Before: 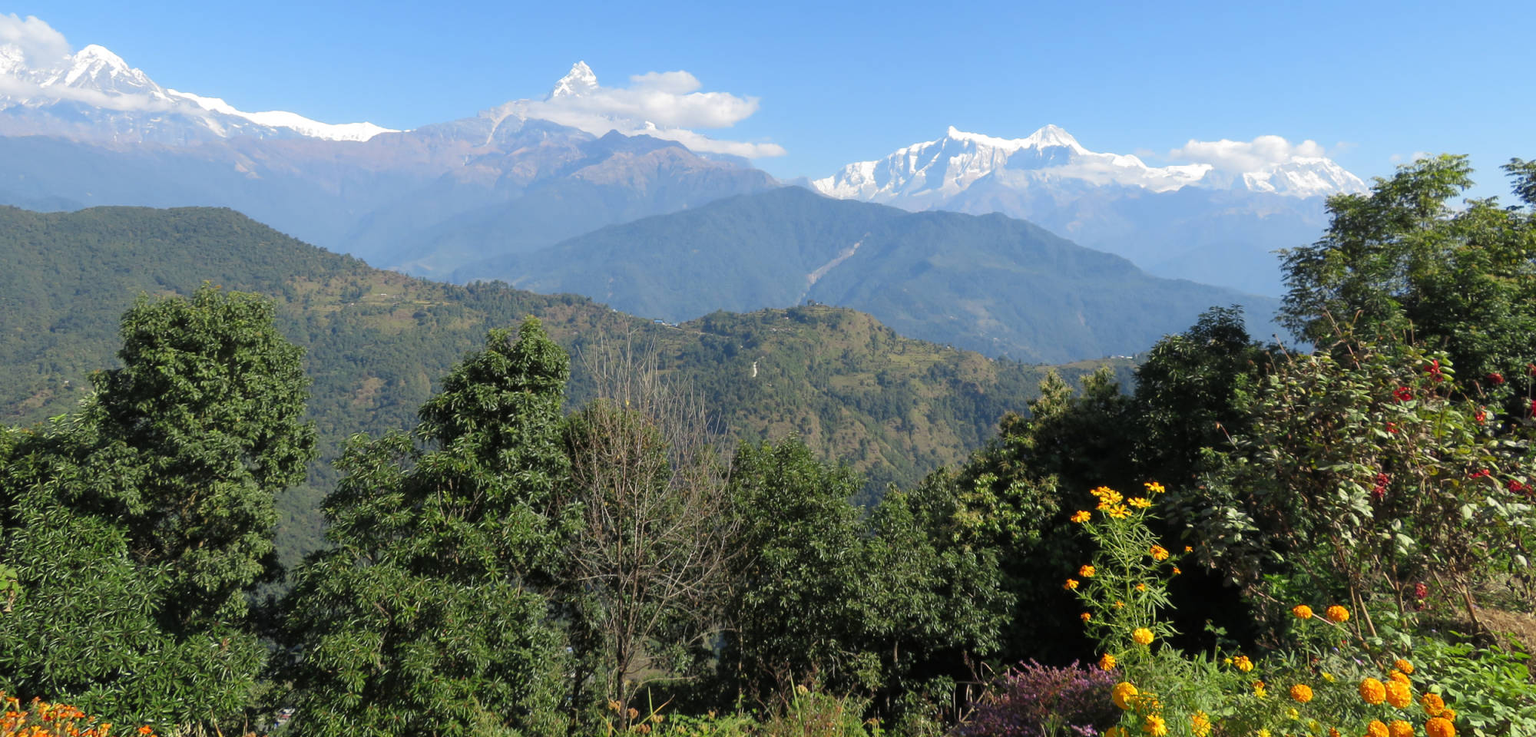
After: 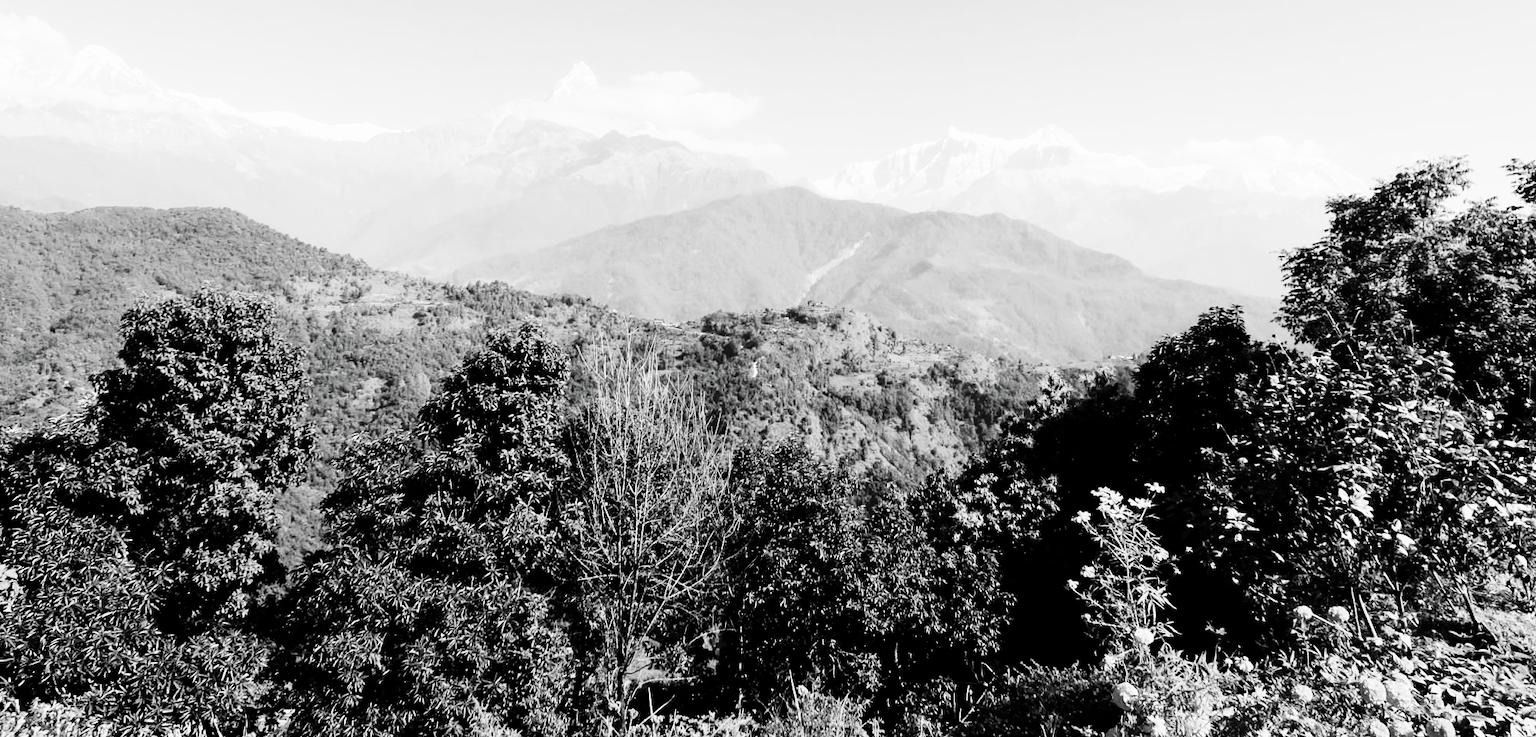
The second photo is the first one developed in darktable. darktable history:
exposure: exposure 0.6 EV, compensate highlight preservation false
filmic rgb: black relative exposure -5.12 EV, white relative exposure 3.54 EV, hardness 3.18, contrast 1.297, highlights saturation mix -48.86%, add noise in highlights 0.001, preserve chrominance no, color science v3 (2019), use custom middle-gray values true, contrast in highlights soft
color balance rgb: global offset › luminance -0.54%, global offset › chroma 0.908%, global offset › hue 173.79°, perceptual saturation grading › global saturation 39.983%
color zones: curves: ch0 [(0, 0.5) (0.125, 0.4) (0.25, 0.5) (0.375, 0.4) (0.5, 0.4) (0.625, 0.35) (0.75, 0.35) (0.875, 0.5)]; ch1 [(0, 0.35) (0.125, 0.45) (0.25, 0.35) (0.375, 0.35) (0.5, 0.35) (0.625, 0.35) (0.75, 0.45) (0.875, 0.35)]; ch2 [(0, 0.6) (0.125, 0.5) (0.25, 0.5) (0.375, 0.6) (0.5, 0.6) (0.625, 0.5) (0.75, 0.5) (0.875, 0.5)]
contrast brightness saturation: contrast 0.415, brightness 0.108, saturation 0.211
